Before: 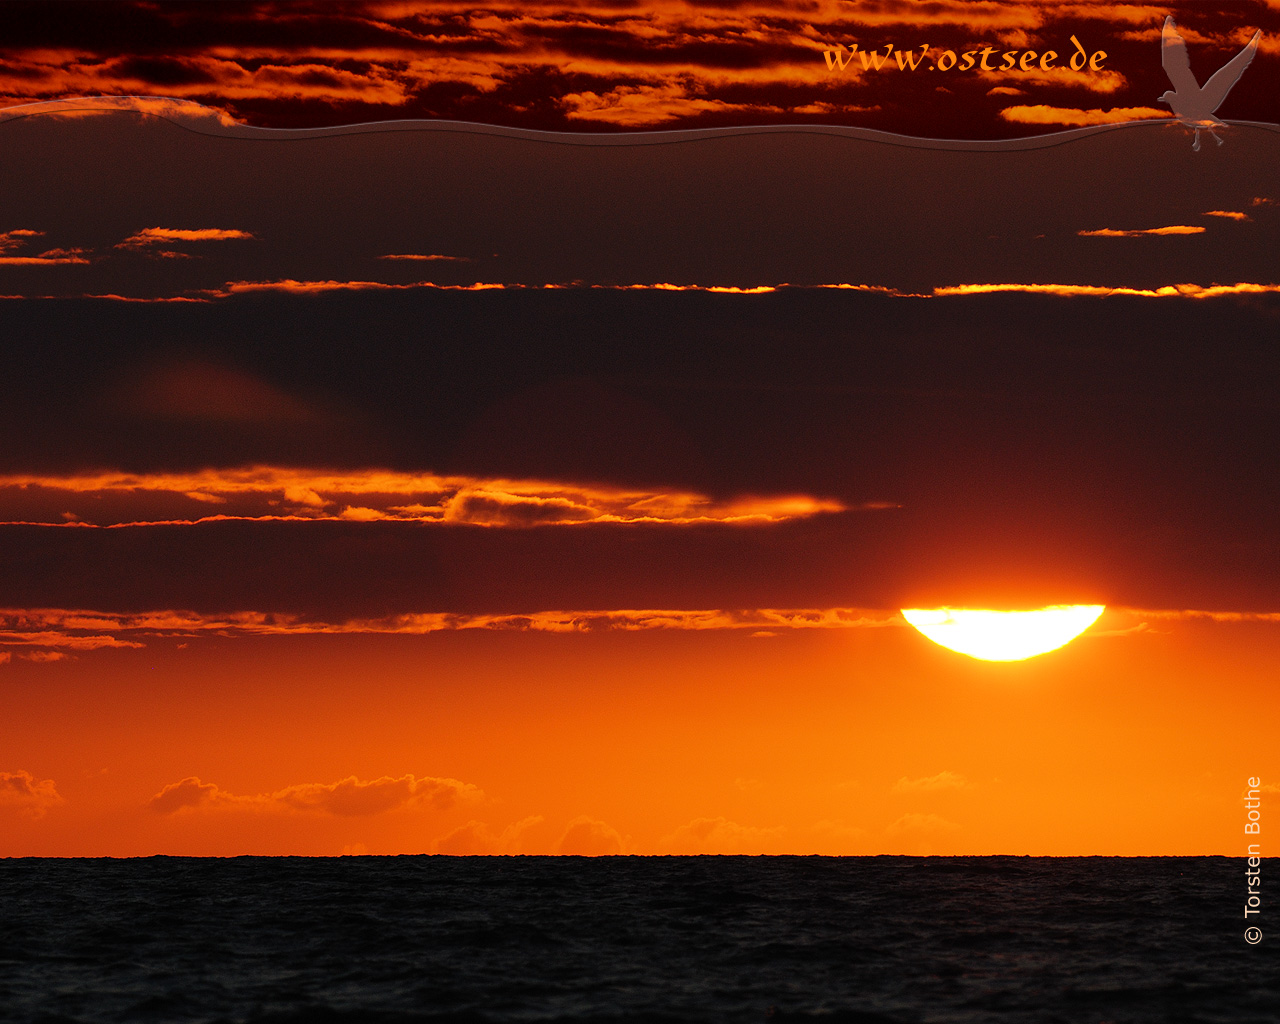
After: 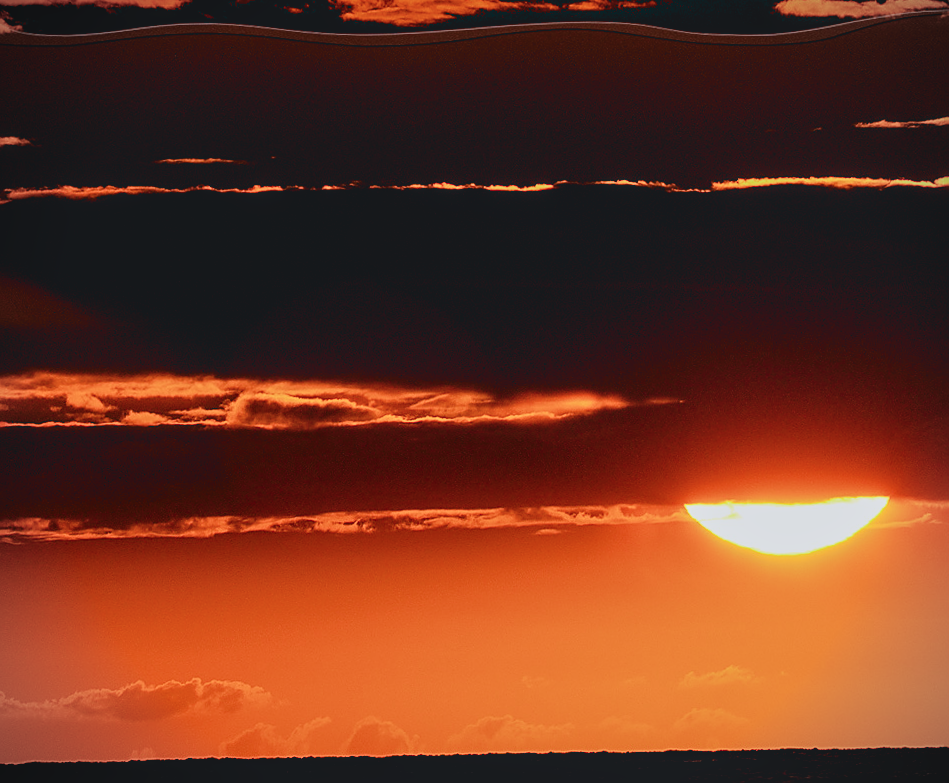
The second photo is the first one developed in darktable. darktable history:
crop: left 16.768%, top 8.653%, right 8.362%, bottom 12.485%
exposure: black level correction 0.009, exposure 0.119 EV, compensate highlight preservation false
sharpen: on, module defaults
vignetting: fall-off start 91.19%
filmic rgb: black relative exposure -7.65 EV, white relative exposure 4.56 EV, hardness 3.61
rotate and perspective: rotation -1°, crop left 0.011, crop right 0.989, crop top 0.025, crop bottom 0.975
tone curve: curves: ch0 [(0, 0.084) (0.155, 0.169) (0.46, 0.466) (0.751, 0.788) (1, 0.961)]; ch1 [(0, 0) (0.43, 0.408) (0.476, 0.469) (0.505, 0.503) (0.553, 0.563) (0.592, 0.581) (0.631, 0.625) (1, 1)]; ch2 [(0, 0) (0.505, 0.495) (0.55, 0.557) (0.583, 0.573) (1, 1)], color space Lab, independent channels, preserve colors none
local contrast: on, module defaults
